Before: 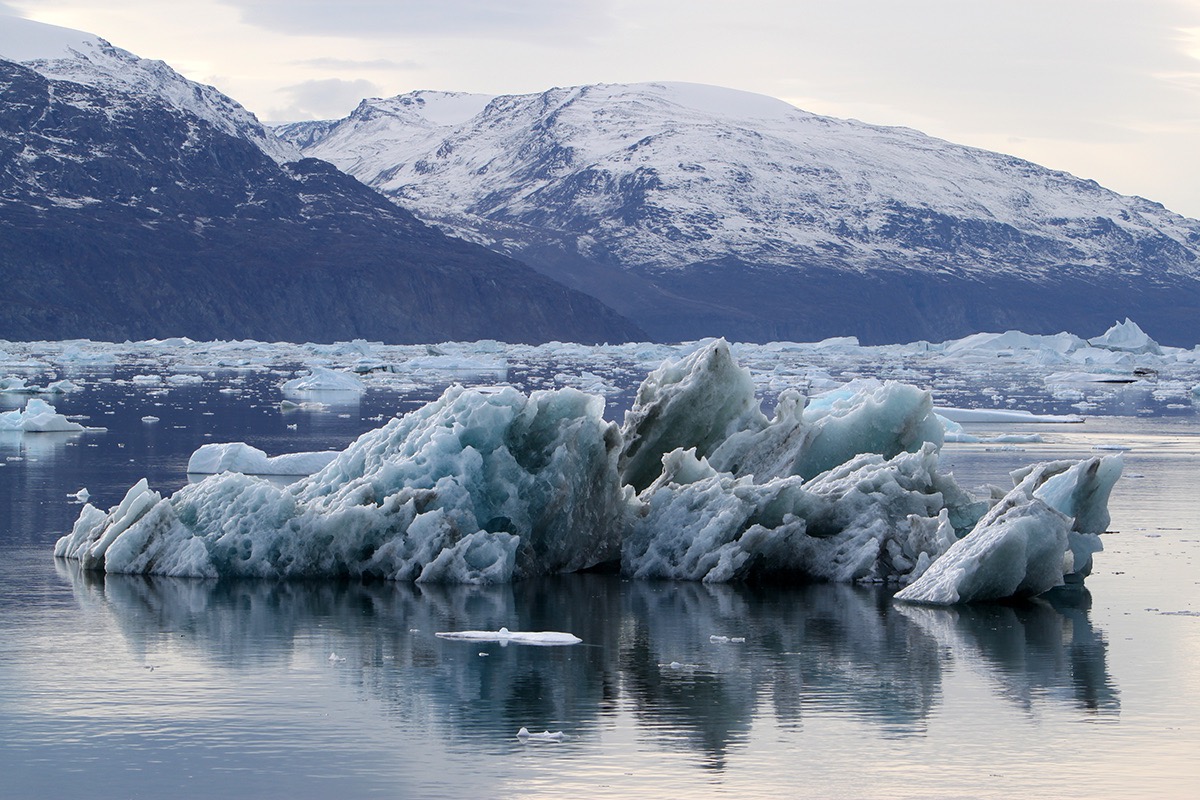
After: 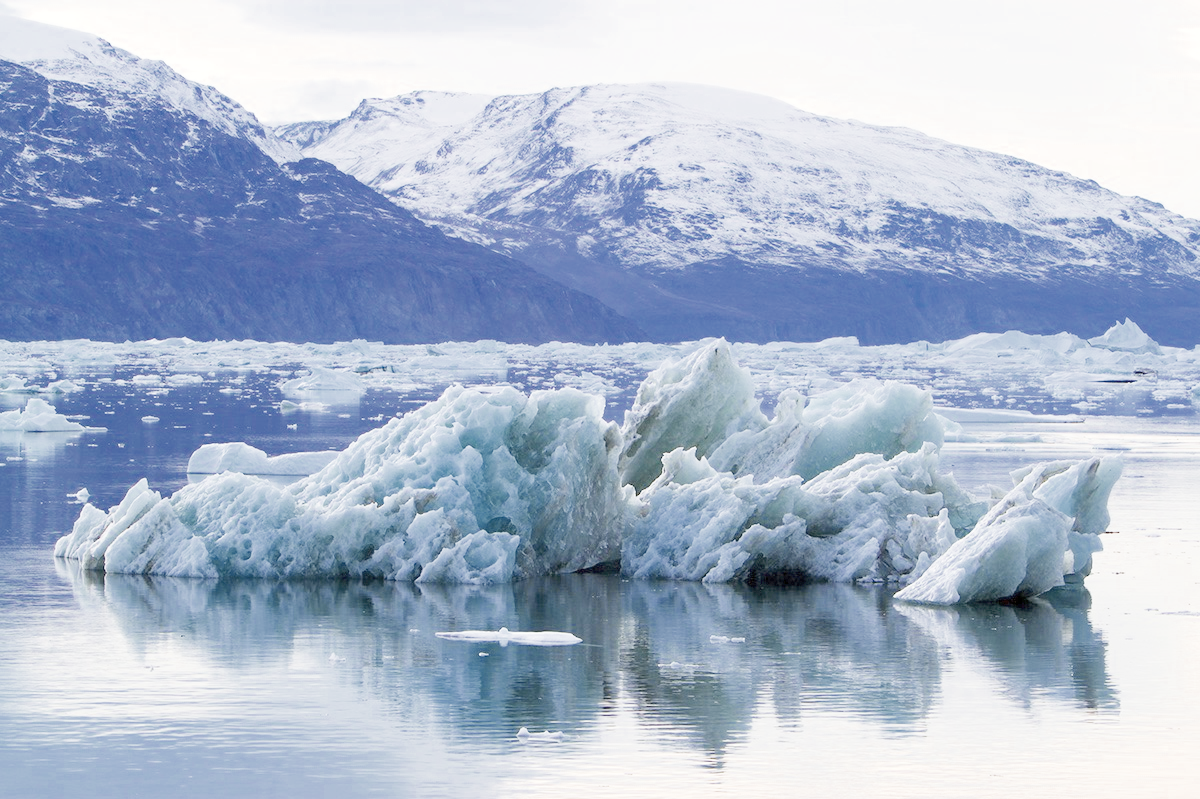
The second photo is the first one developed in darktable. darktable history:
exposure: black level correction 0, exposure 0.5 EV, compensate highlight preservation false
color zones: curves: ch0 [(0, 0.5) (0.125, 0.4) (0.25, 0.5) (0.375, 0.4) (0.5, 0.4) (0.625, 0.35) (0.75, 0.35) (0.875, 0.5)]; ch1 [(0, 0.35) (0.125, 0.45) (0.25, 0.35) (0.375, 0.35) (0.5, 0.35) (0.625, 0.35) (0.75, 0.45) (0.875, 0.35)]; ch2 [(0, 0.6) (0.125, 0.5) (0.25, 0.5) (0.375, 0.6) (0.5, 0.6) (0.625, 0.5) (0.75, 0.5) (0.875, 0.5)]
crop: bottom 0.071%
filmic rgb: middle gray luminance 2.5%, black relative exposure -10 EV, white relative exposure 7 EV, threshold 6 EV, dynamic range scaling 10%, target black luminance 0%, hardness 3.19, latitude 44.39%, contrast 0.682, highlights saturation mix 5%, shadows ↔ highlights balance 13.63%, add noise in highlights 0, color science v3 (2019), use custom middle-gray values true, iterations of high-quality reconstruction 0, contrast in highlights soft, enable highlight reconstruction true
